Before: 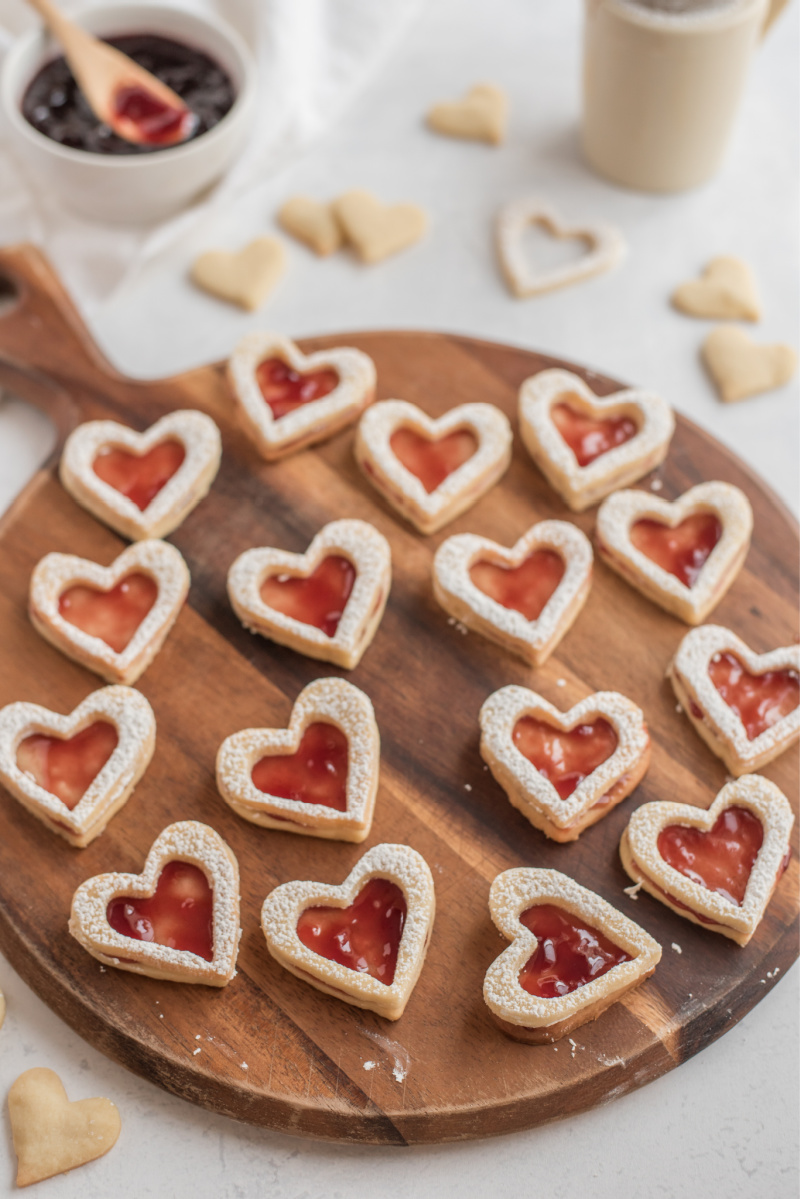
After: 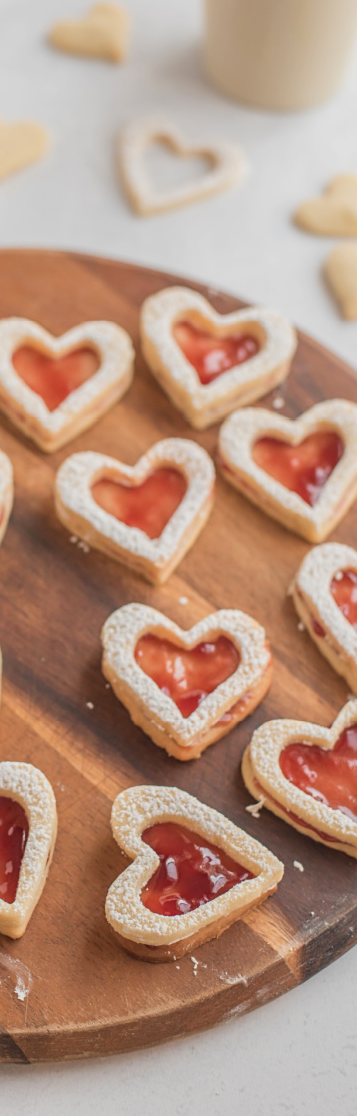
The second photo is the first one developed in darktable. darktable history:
sharpen: amount 0.21
contrast brightness saturation: contrast -0.092, brightness 0.052, saturation 0.079
crop: left 47.343%, top 6.861%, right 7.941%
